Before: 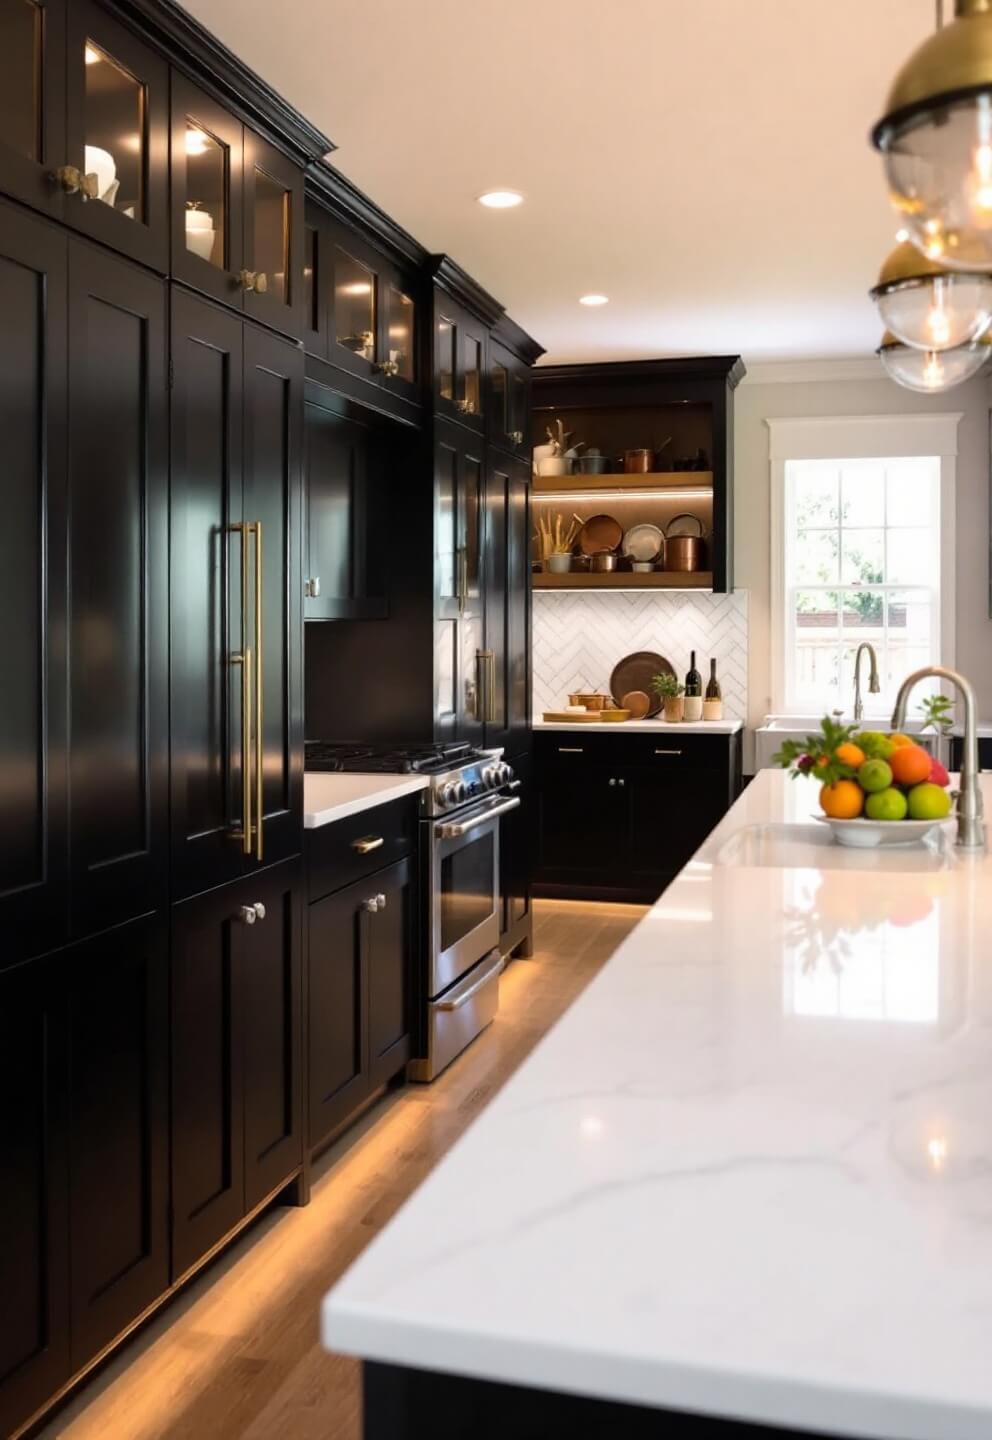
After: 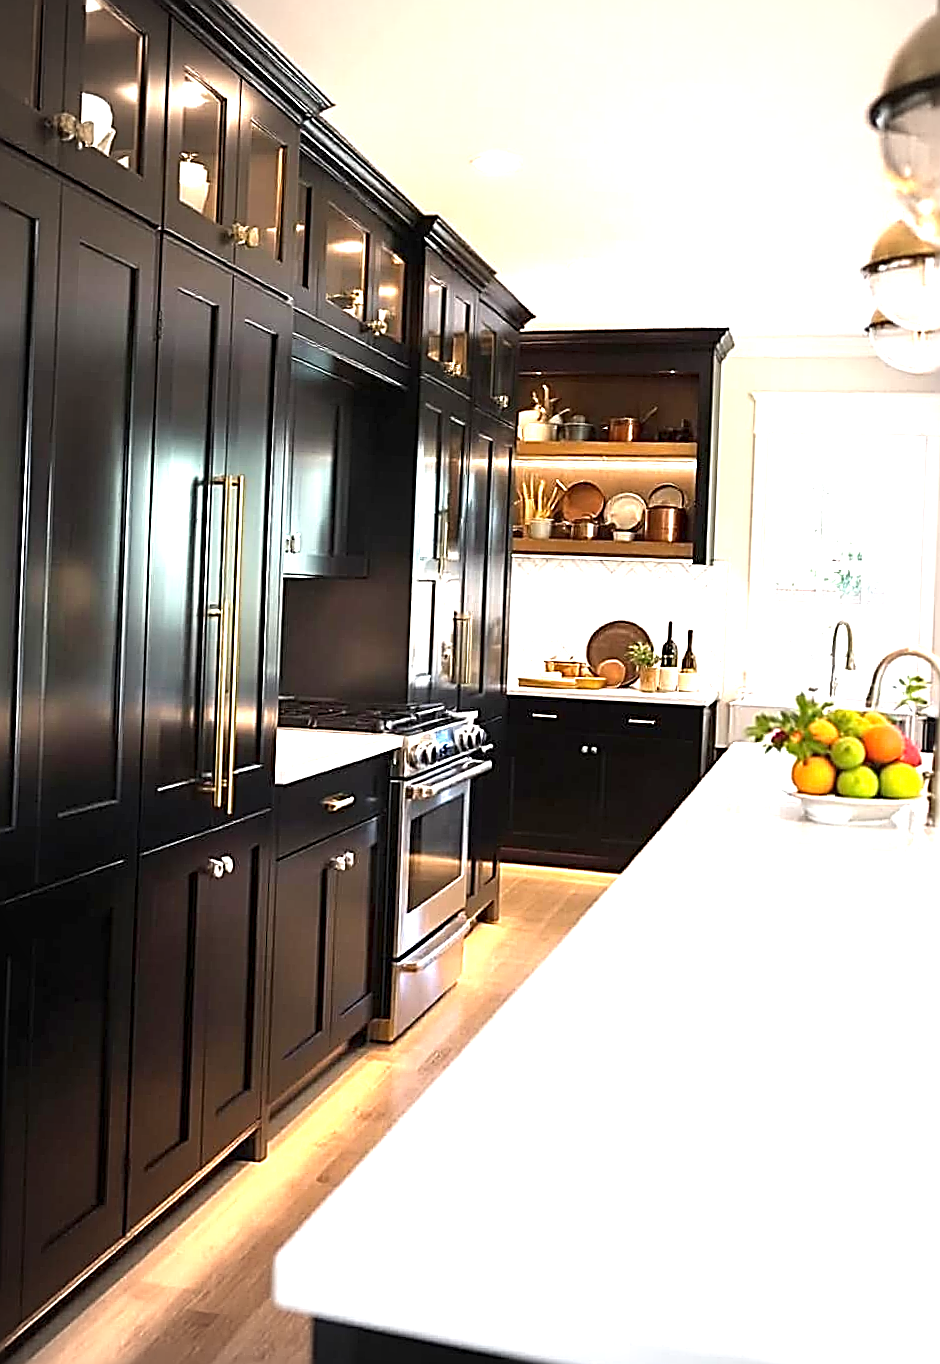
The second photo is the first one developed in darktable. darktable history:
sharpen: amount 1.869
exposure: black level correction 0, exposure 1.469 EV, compensate exposure bias true, compensate highlight preservation false
crop and rotate: angle -2.2°
vignetting: fall-off start 73.18%
